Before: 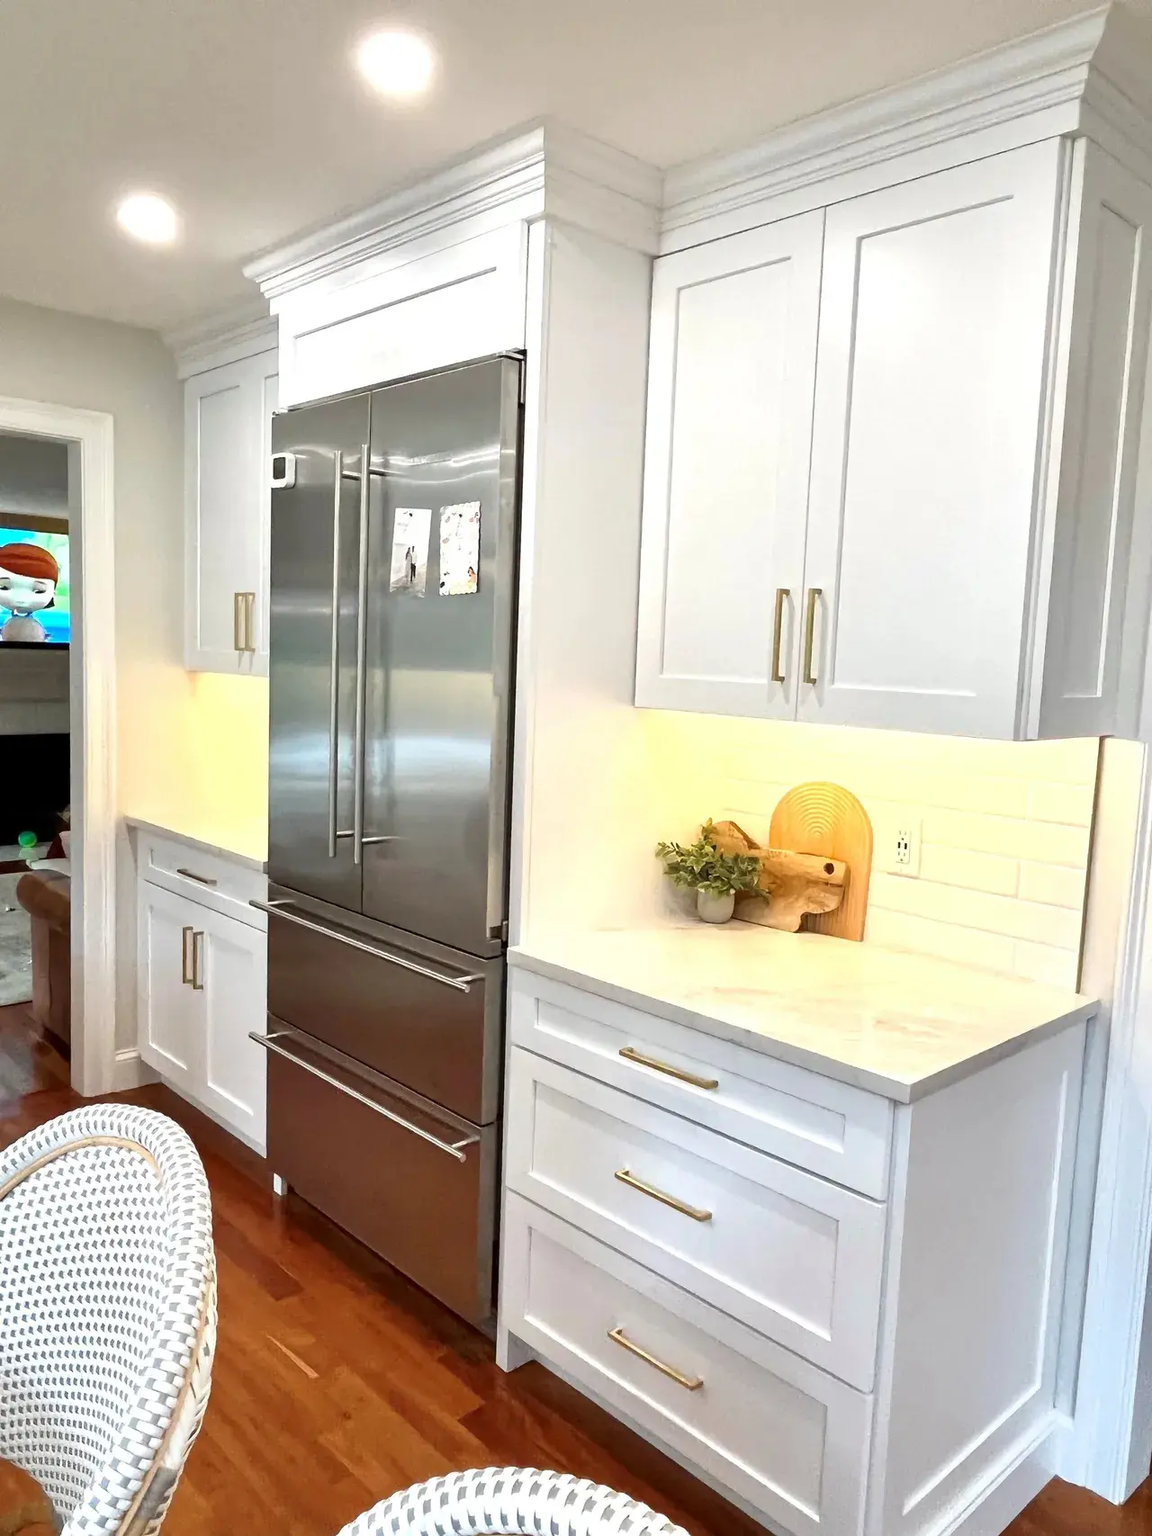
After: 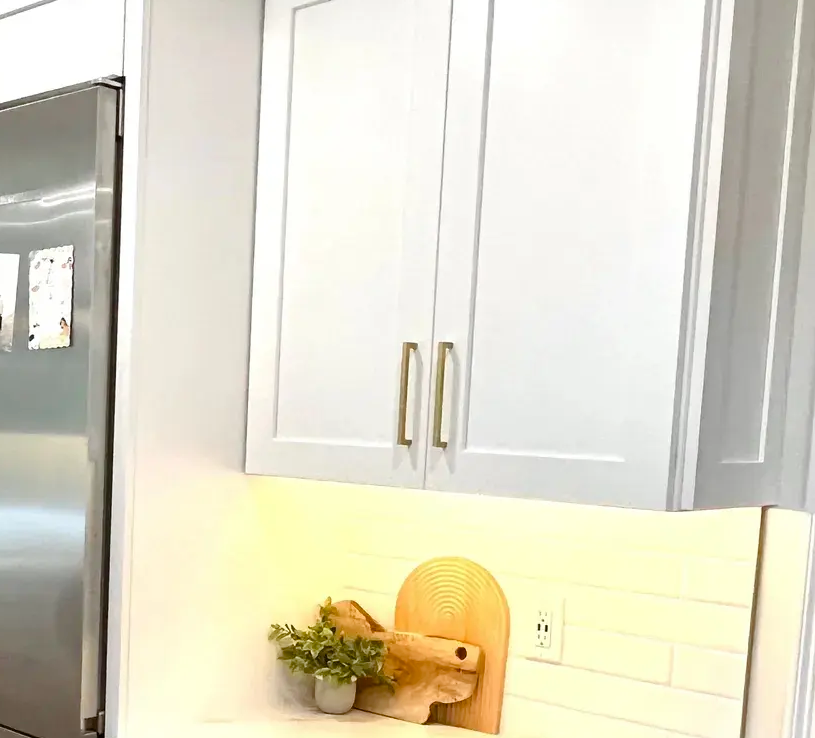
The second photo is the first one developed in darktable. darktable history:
crop: left 36.005%, top 18.293%, right 0.31%, bottom 38.444%
color balance rgb: perceptual saturation grading › global saturation 20%, perceptual saturation grading › highlights -25%, perceptual saturation grading › shadows 25%
